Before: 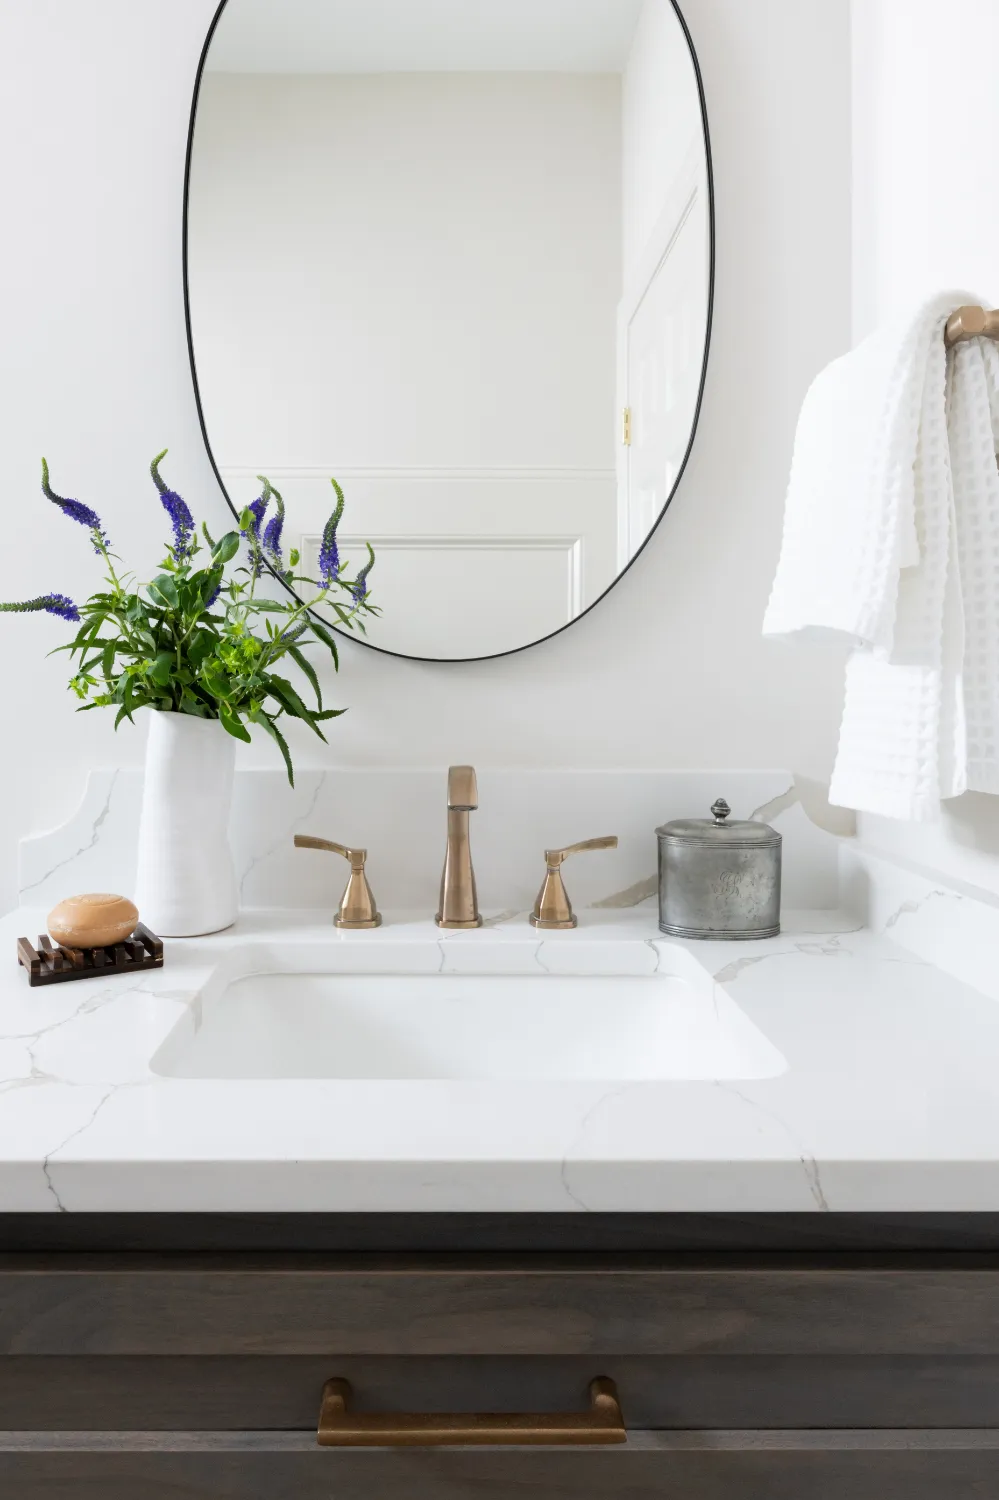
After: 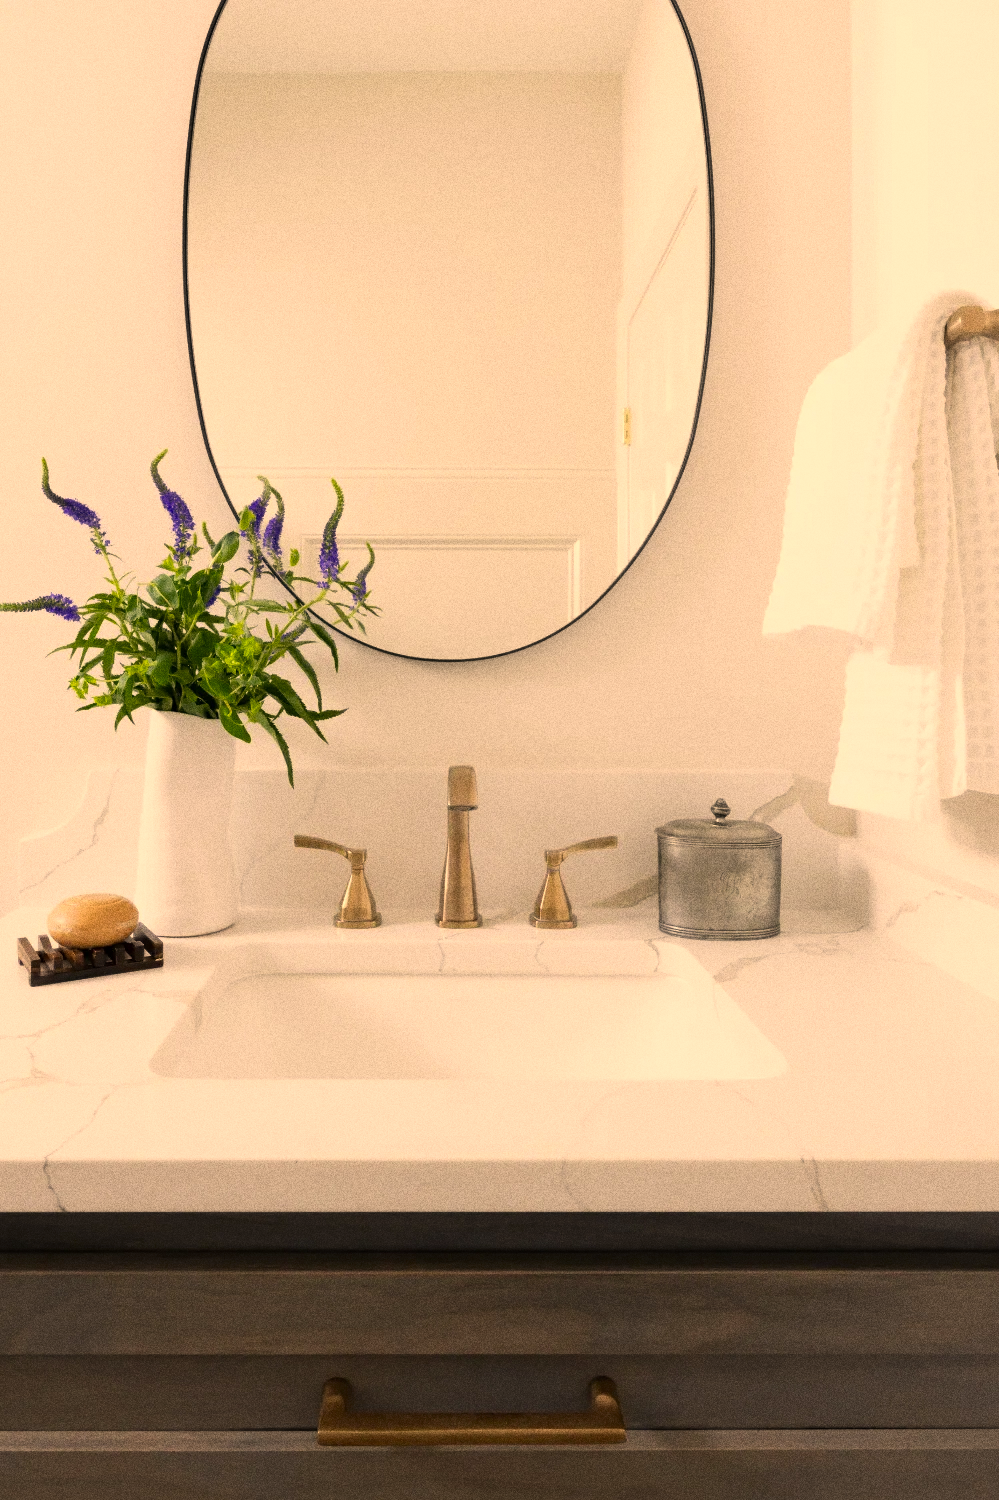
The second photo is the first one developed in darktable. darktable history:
grain: coarseness 0.09 ISO, strength 40%
color correction: highlights a* 15, highlights b* 31.55
